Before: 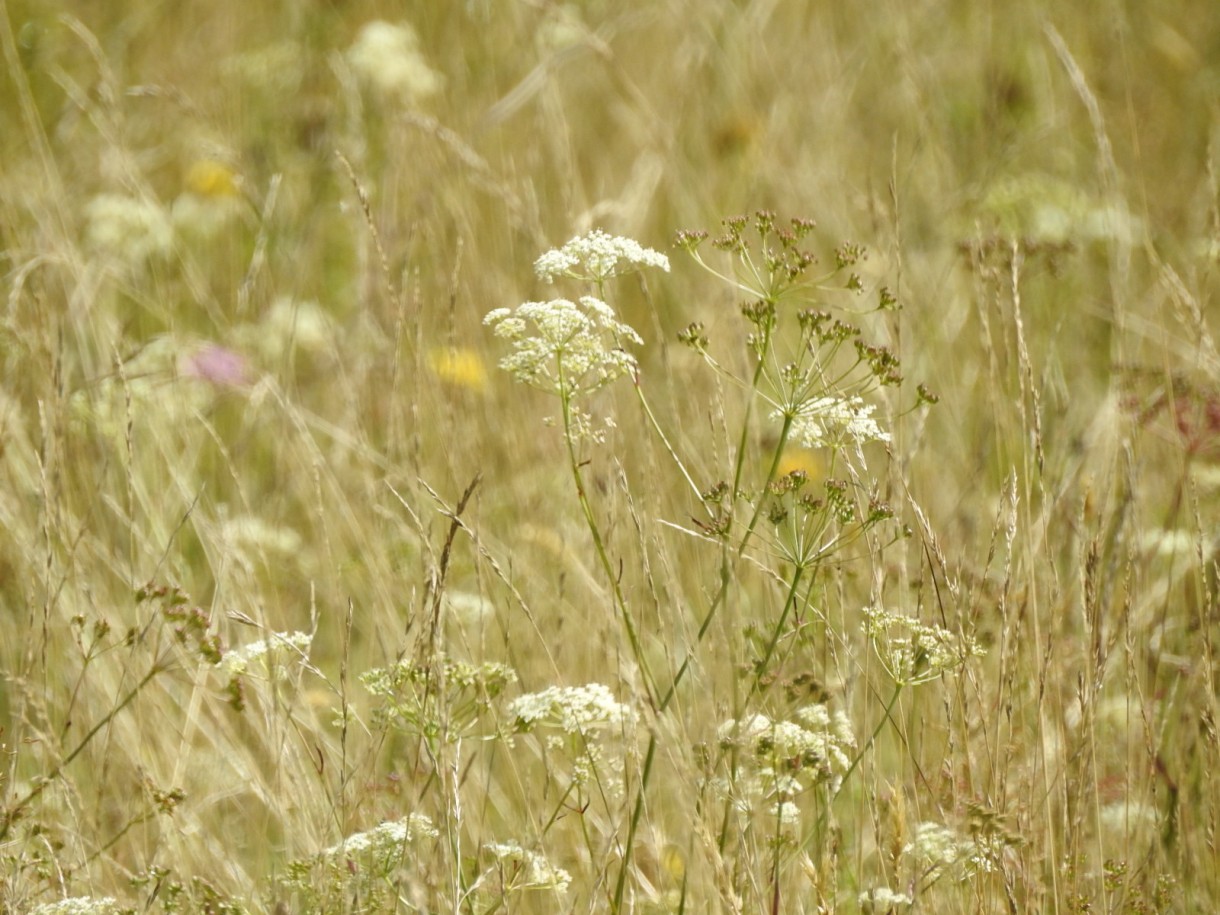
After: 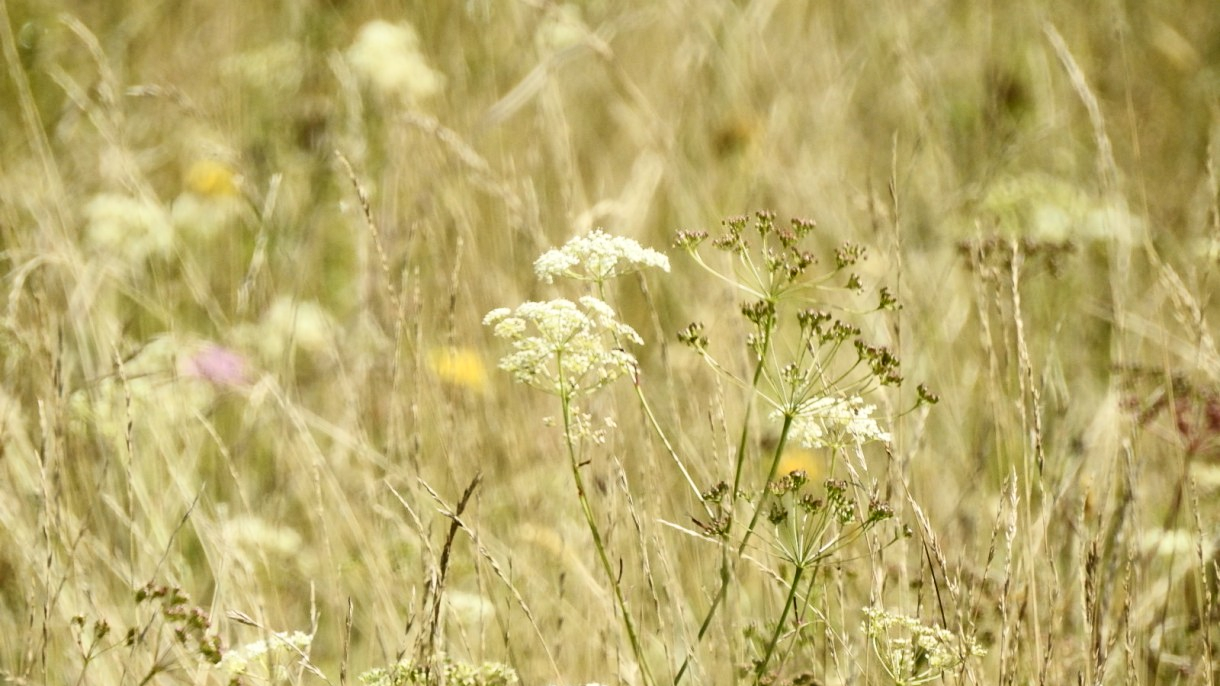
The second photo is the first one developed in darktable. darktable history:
contrast brightness saturation: contrast 0.284
crop: bottom 24.992%
